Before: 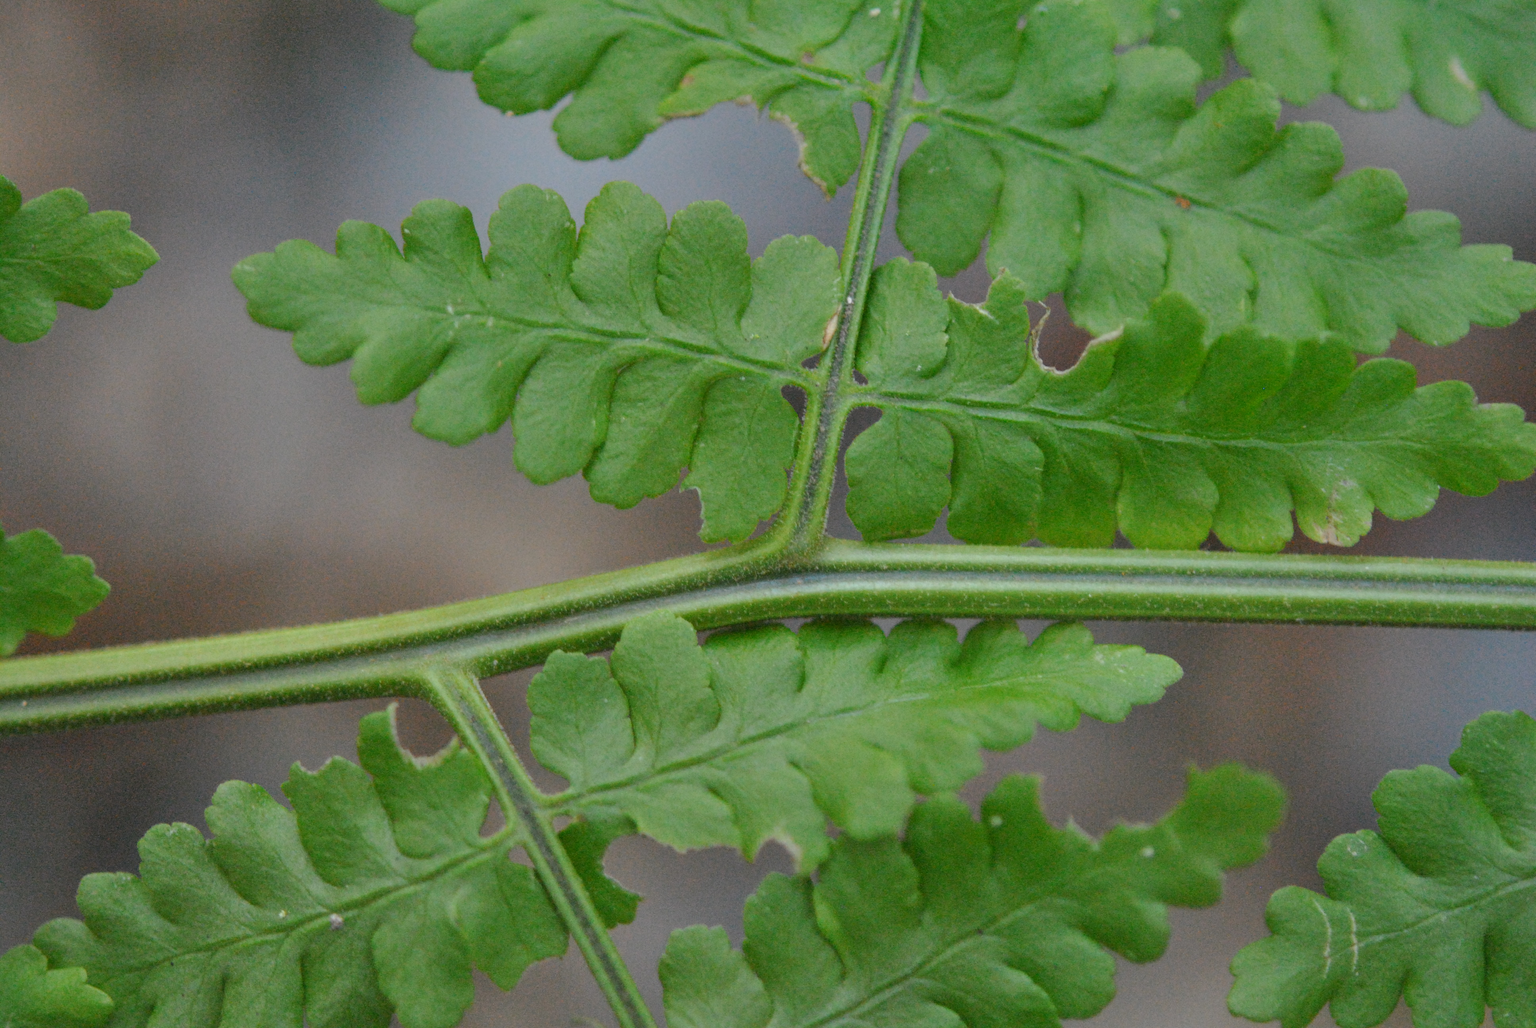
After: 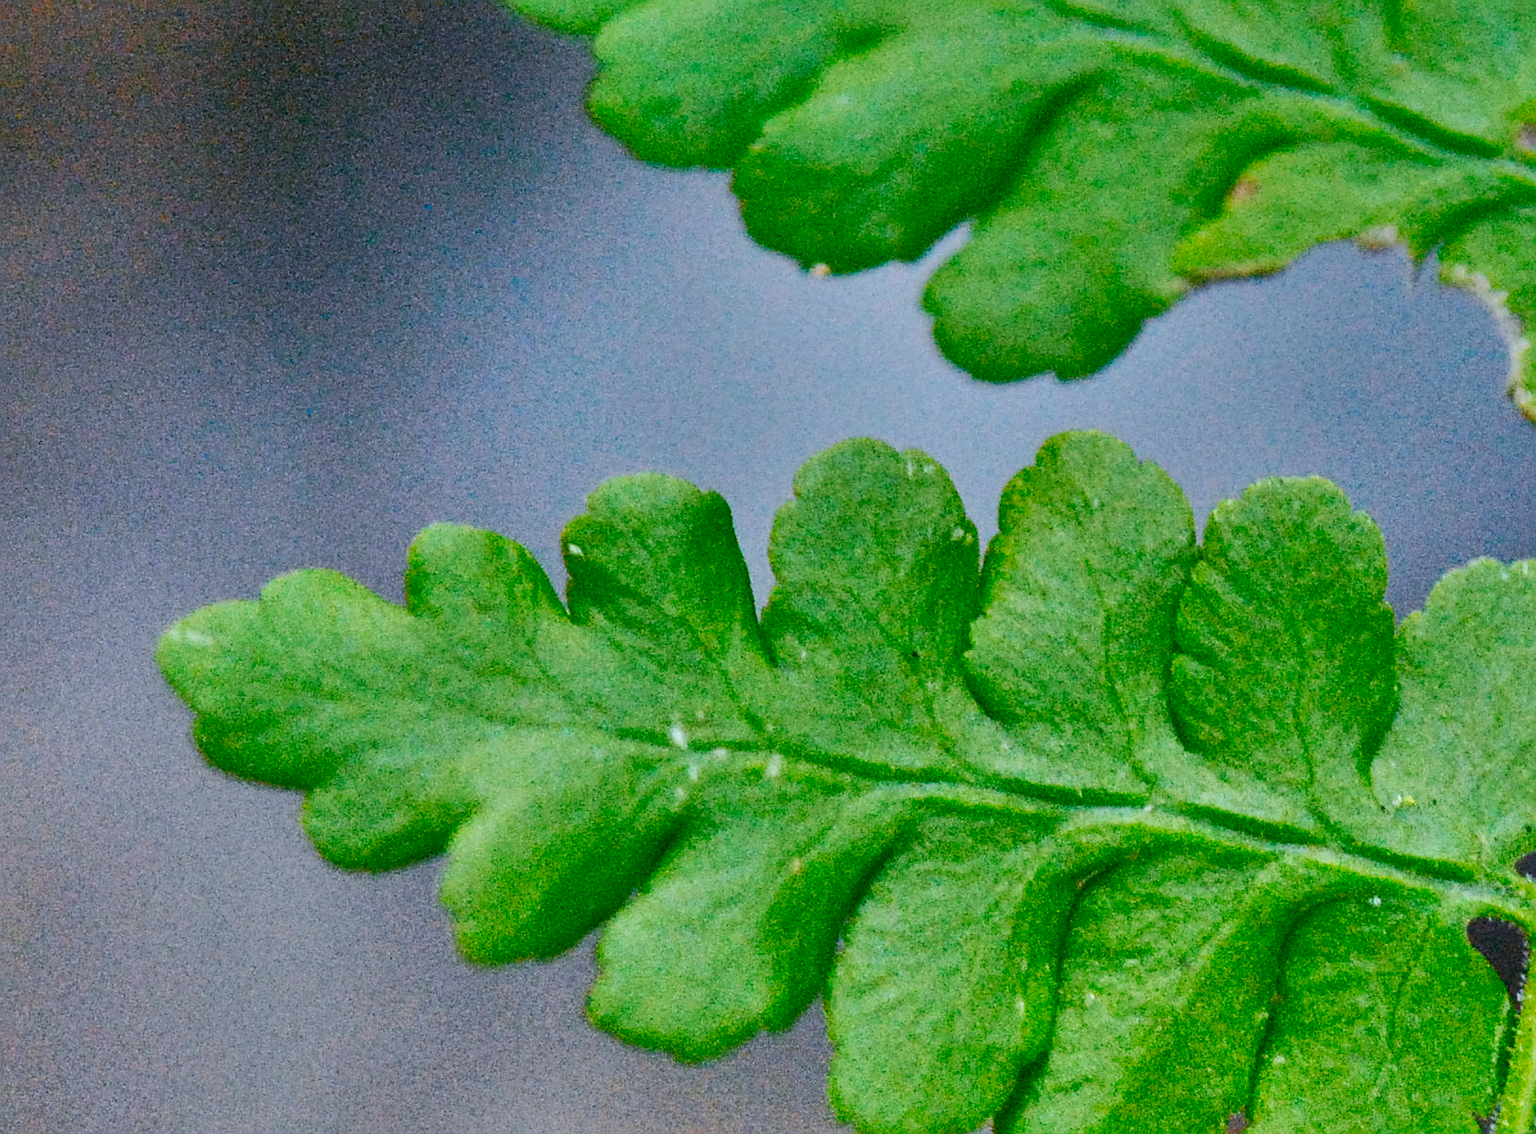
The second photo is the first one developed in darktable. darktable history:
contrast brightness saturation: contrast 0.07, brightness -0.13, saturation 0.06
white balance: red 0.954, blue 1.079
crop and rotate: left 10.817%, top 0.062%, right 47.194%, bottom 53.626%
shadows and highlights: shadows 19.13, highlights -83.41, soften with gaussian
sharpen: on, module defaults
velvia: on, module defaults
base curve: curves: ch0 [(0, 0) (0.007, 0.004) (0.027, 0.03) (0.046, 0.07) (0.207, 0.54) (0.442, 0.872) (0.673, 0.972) (1, 1)], preserve colors none
graduated density: rotation -0.352°, offset 57.64
